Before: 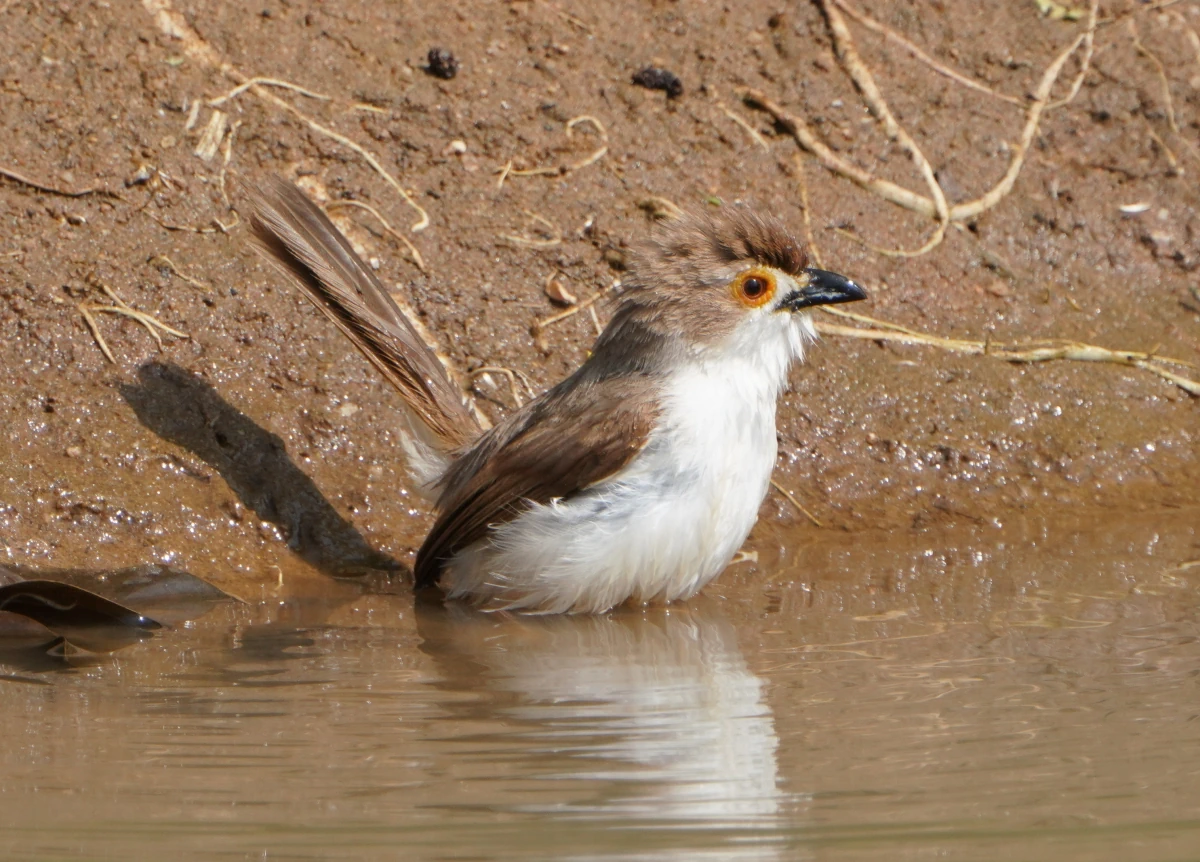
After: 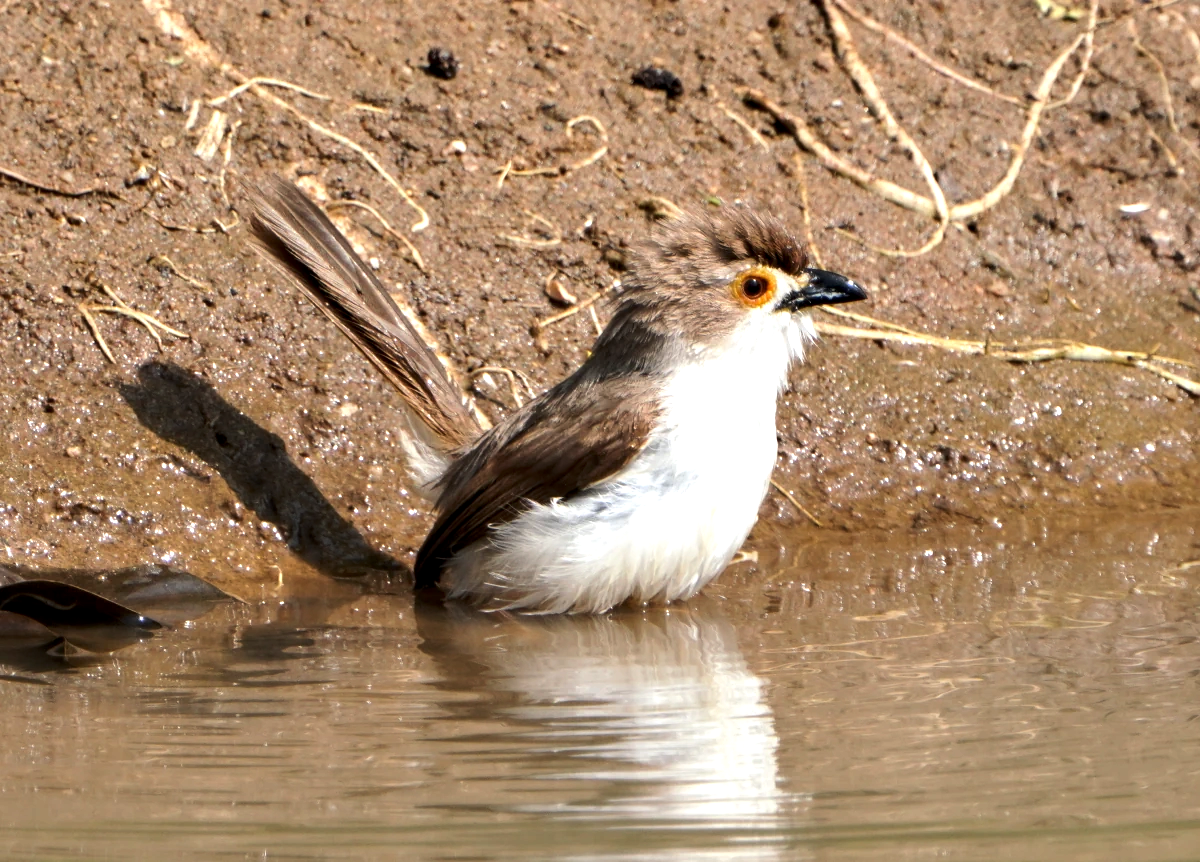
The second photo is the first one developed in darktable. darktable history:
tone equalizer: -8 EV -0.75 EV, -7 EV -0.7 EV, -6 EV -0.6 EV, -5 EV -0.4 EV, -3 EV 0.4 EV, -2 EV 0.6 EV, -1 EV 0.7 EV, +0 EV 0.75 EV, edges refinement/feathering 500, mask exposure compensation -1.57 EV, preserve details no
contrast equalizer: octaves 7, y [[0.6 ×6], [0.55 ×6], [0 ×6], [0 ×6], [0 ×6]], mix 0.3
